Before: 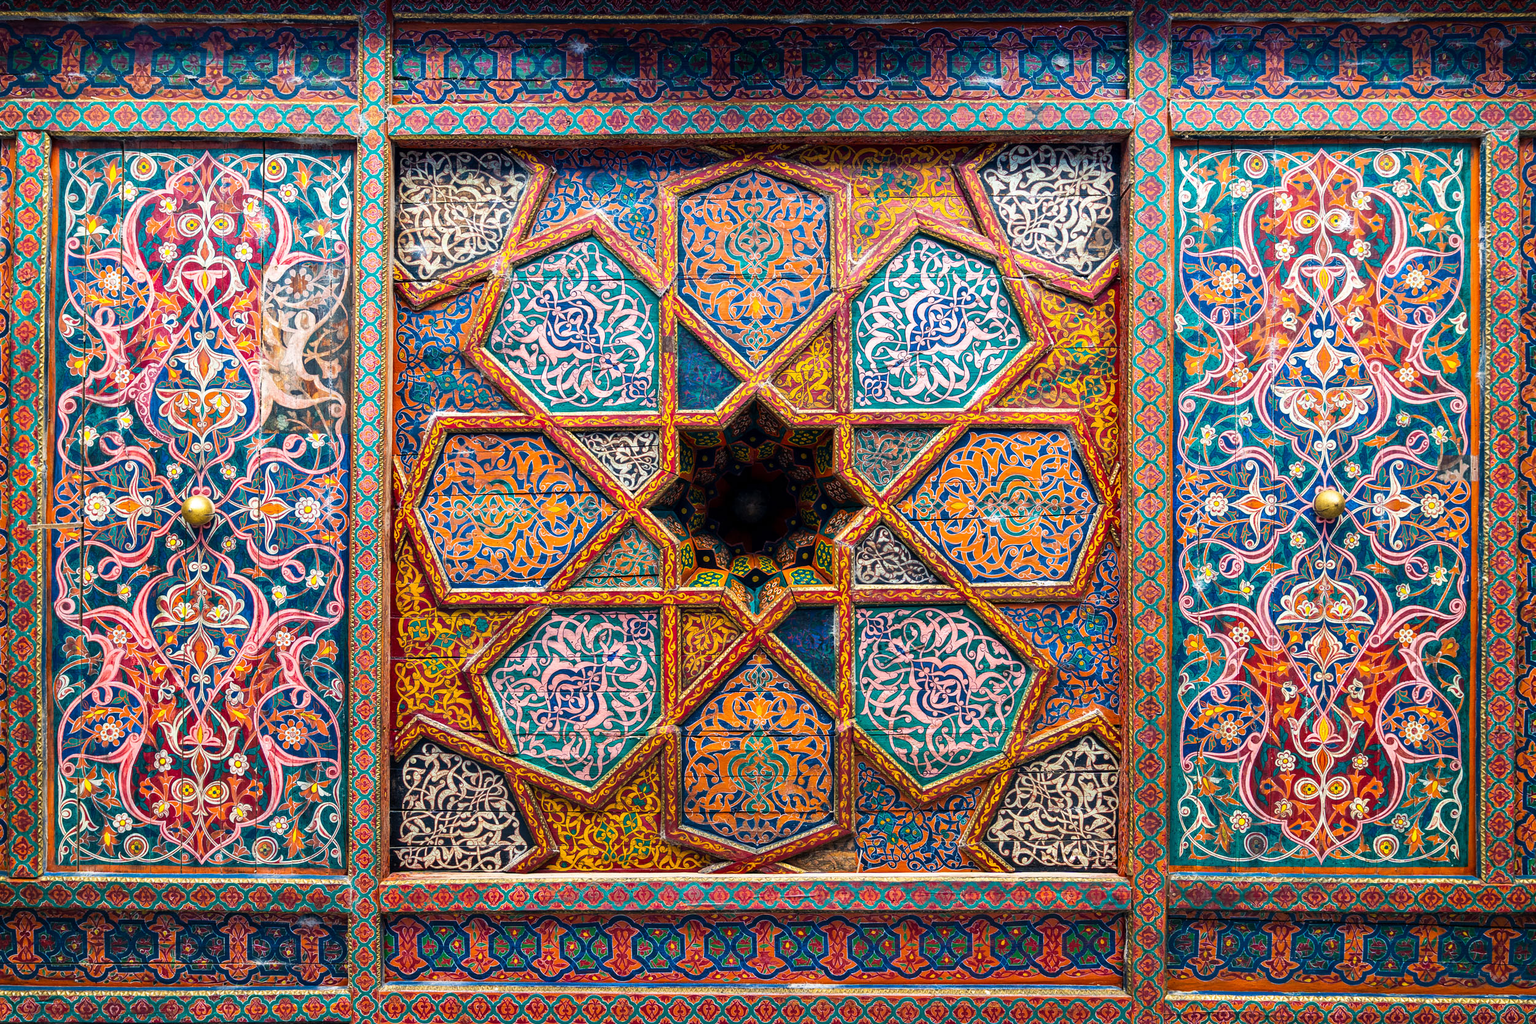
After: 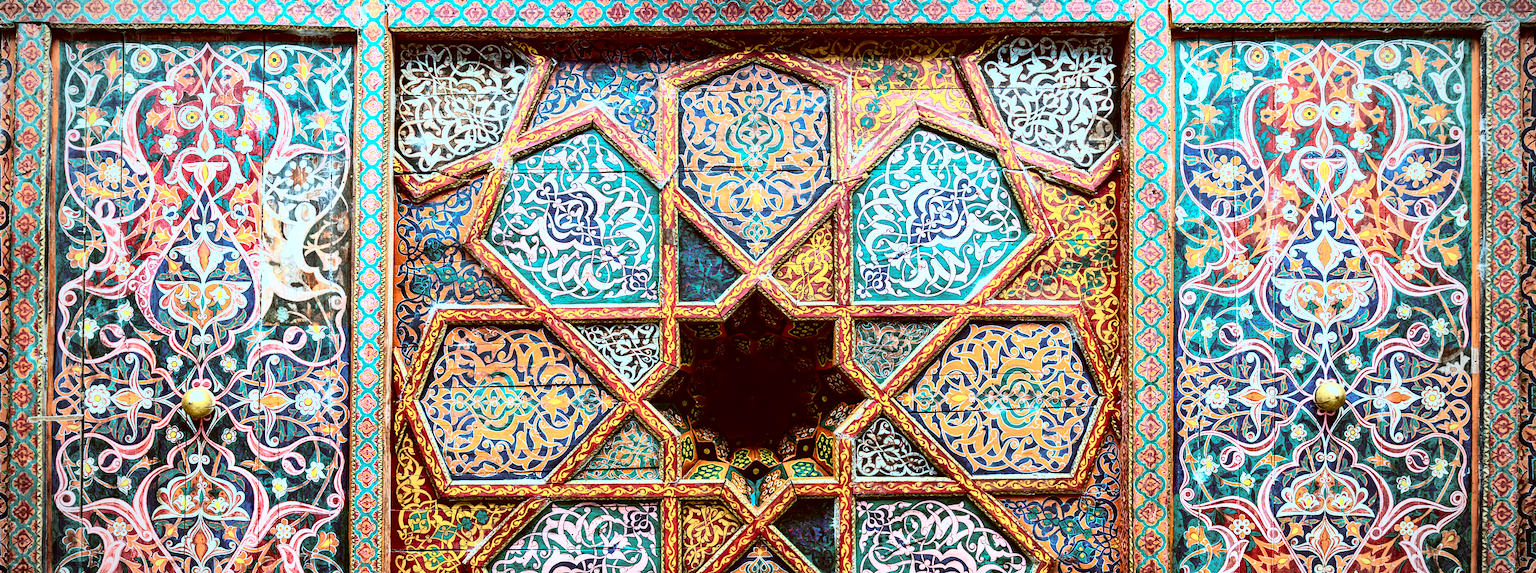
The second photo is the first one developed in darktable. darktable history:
color correction: highlights a* -13.87, highlights b* -16.27, shadows a* 10.37, shadows b* 29.91
exposure: exposure 0.202 EV, compensate exposure bias true, compensate highlight preservation false
vignetting: fall-off start 78.97%, width/height ratio 1.328
tone equalizer: mask exposure compensation -0.492 EV
tone curve: curves: ch0 [(0.016, 0.011) (0.094, 0.016) (0.469, 0.508) (0.721, 0.862) (1, 1)], color space Lab, independent channels, preserve colors none
crop and rotate: top 10.57%, bottom 33.429%
contrast brightness saturation: saturation -0.066
local contrast: highlights 101%, shadows 97%, detail 119%, midtone range 0.2
